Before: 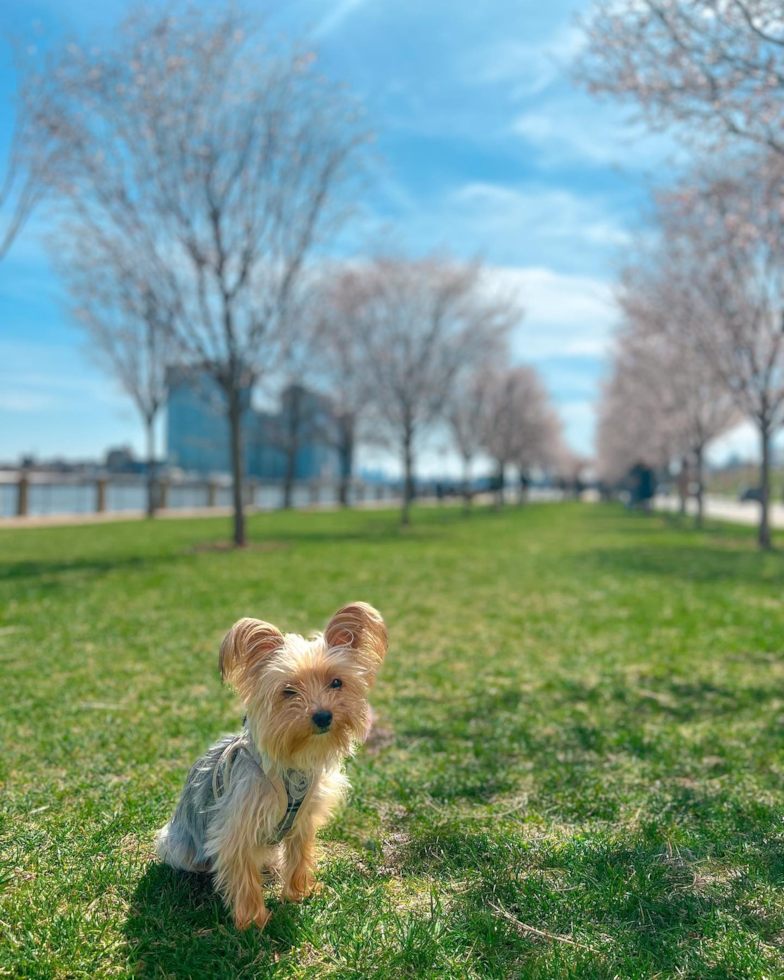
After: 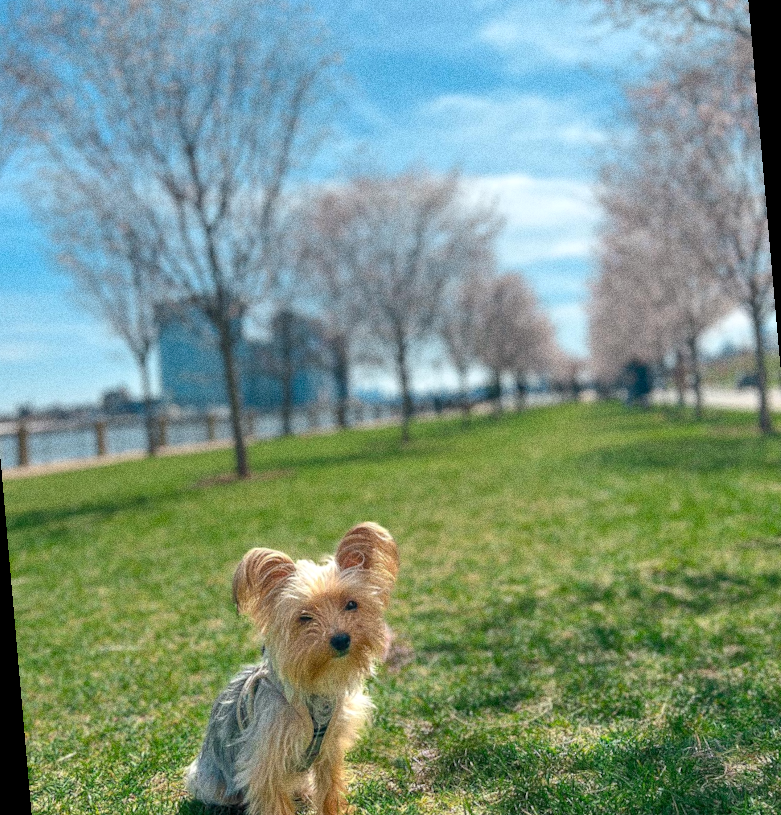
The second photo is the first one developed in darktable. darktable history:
grain: coarseness 0.09 ISO, strength 40%
local contrast: highlights 100%, shadows 100%, detail 120%, midtone range 0.2
rotate and perspective: rotation -5°, crop left 0.05, crop right 0.952, crop top 0.11, crop bottom 0.89
